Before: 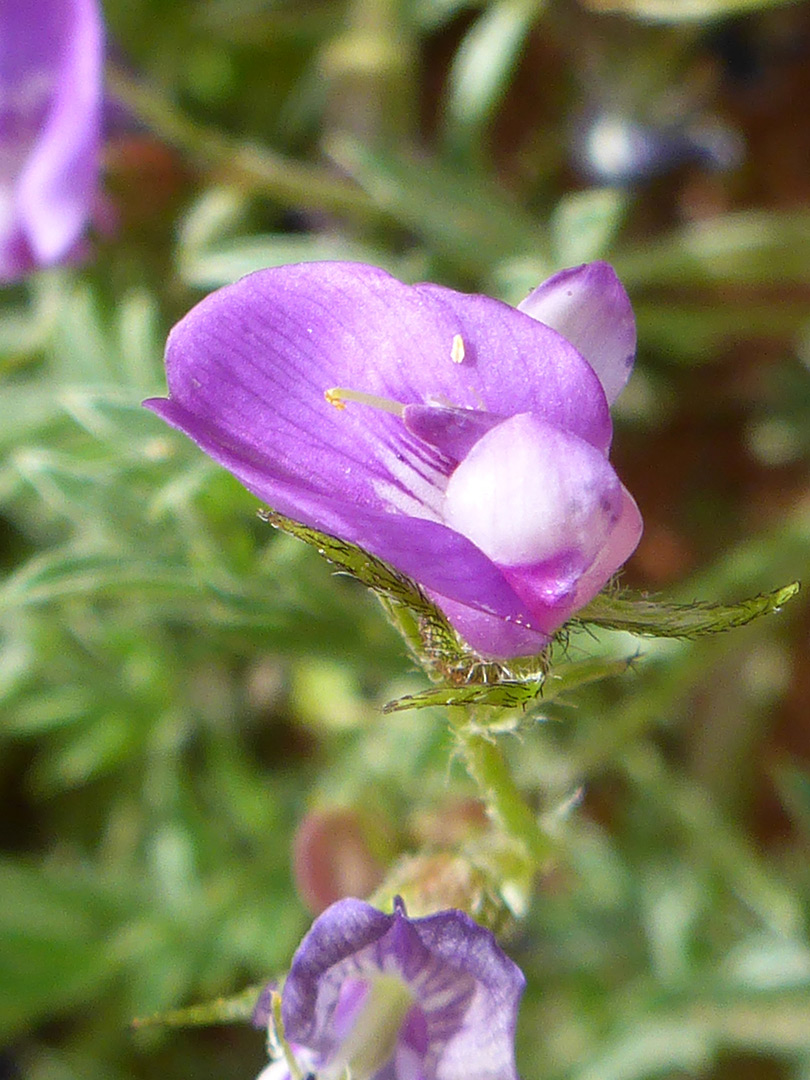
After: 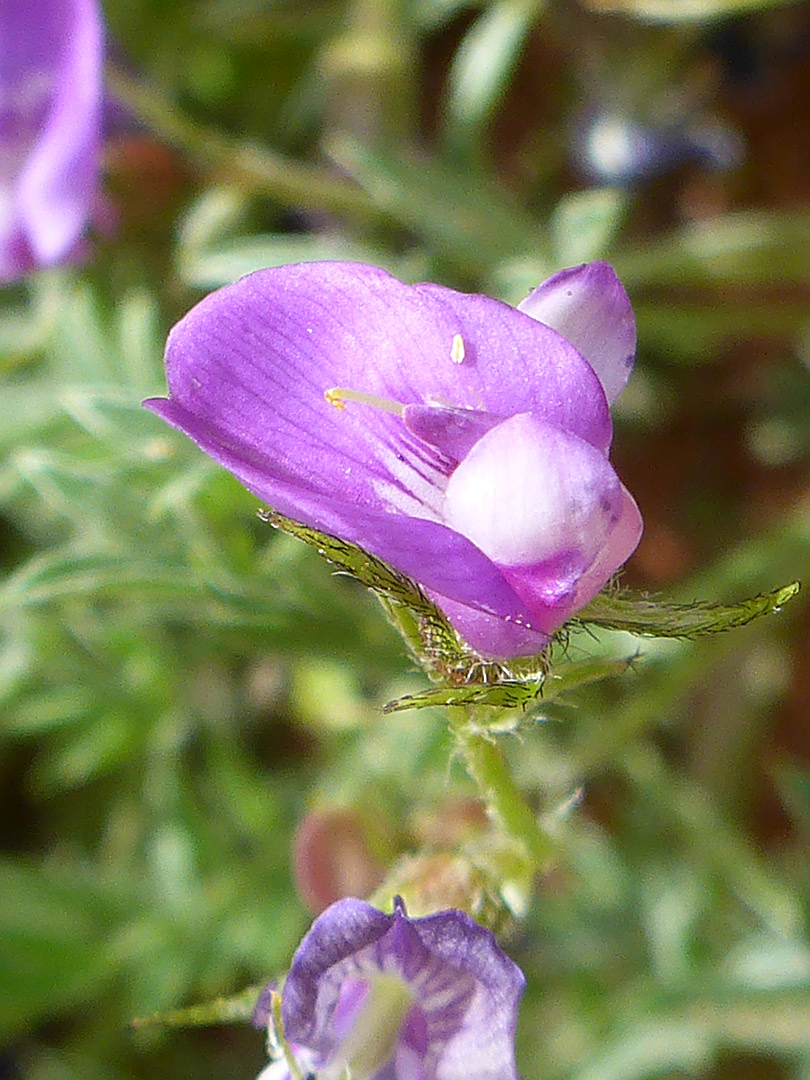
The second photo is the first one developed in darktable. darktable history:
sharpen: on, module defaults
shadows and highlights: shadows -40.15, highlights 62.88, soften with gaussian
